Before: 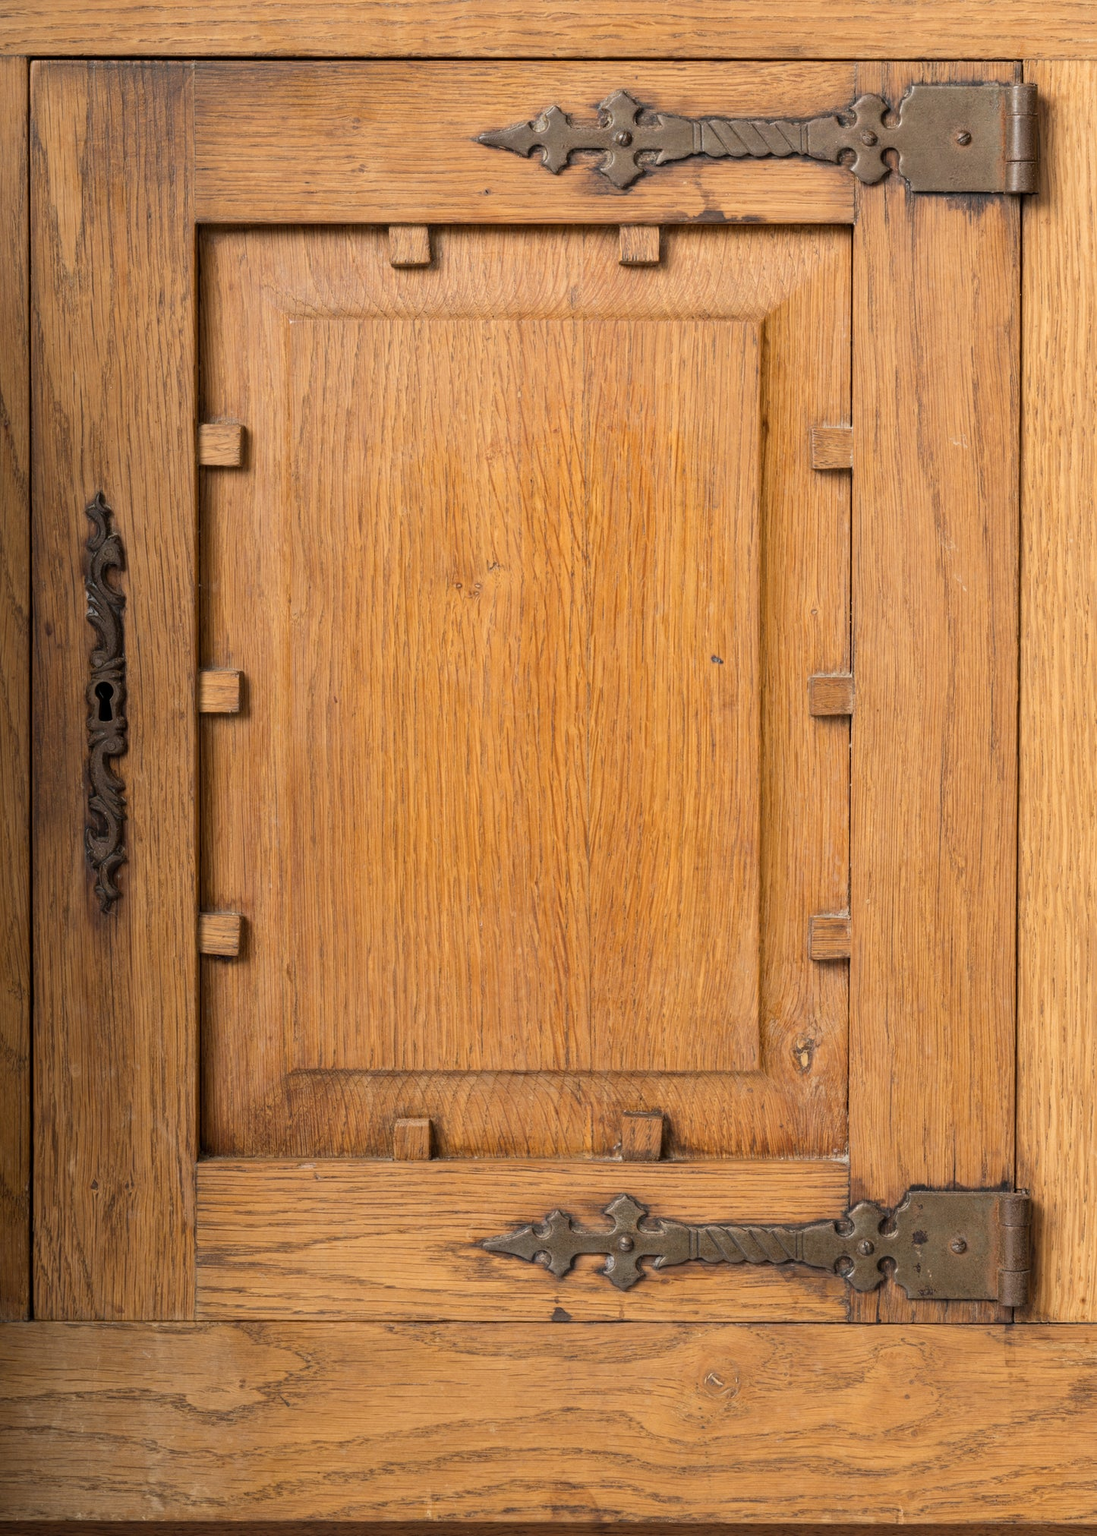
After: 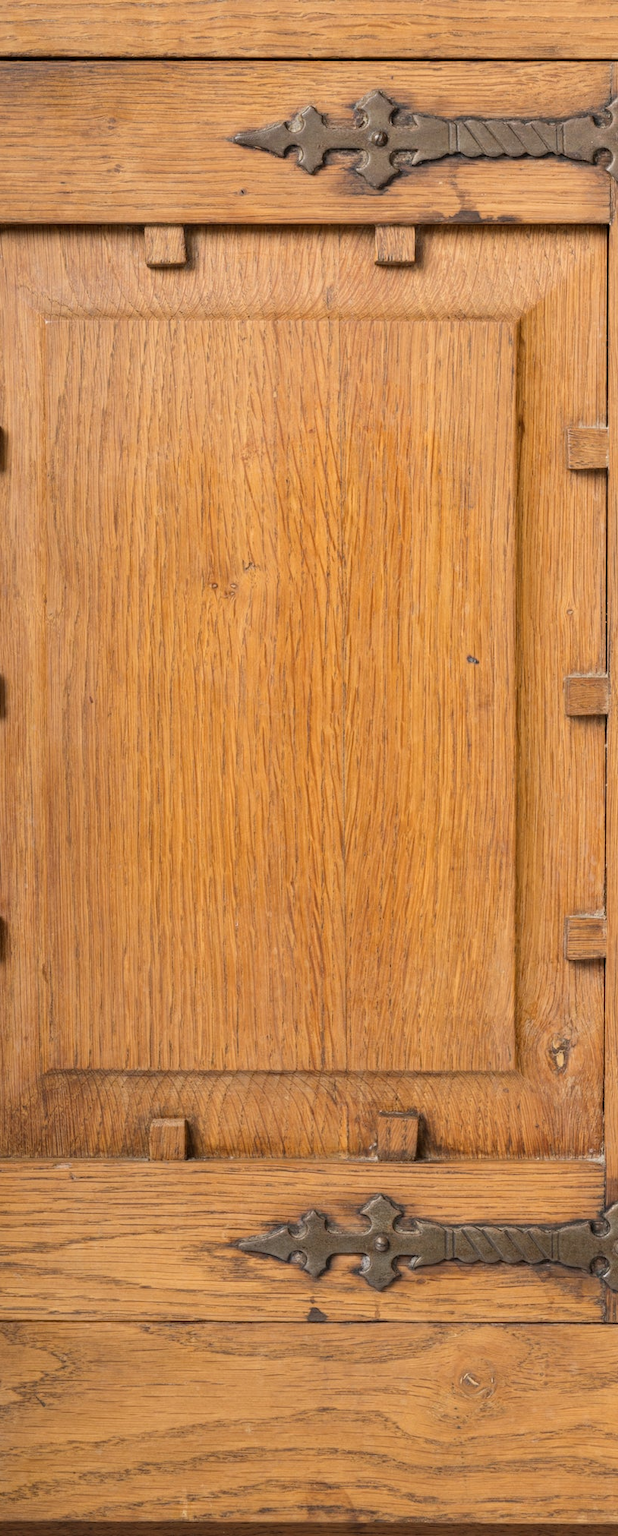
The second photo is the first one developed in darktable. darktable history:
crop and rotate: left 22.329%, right 21.222%
